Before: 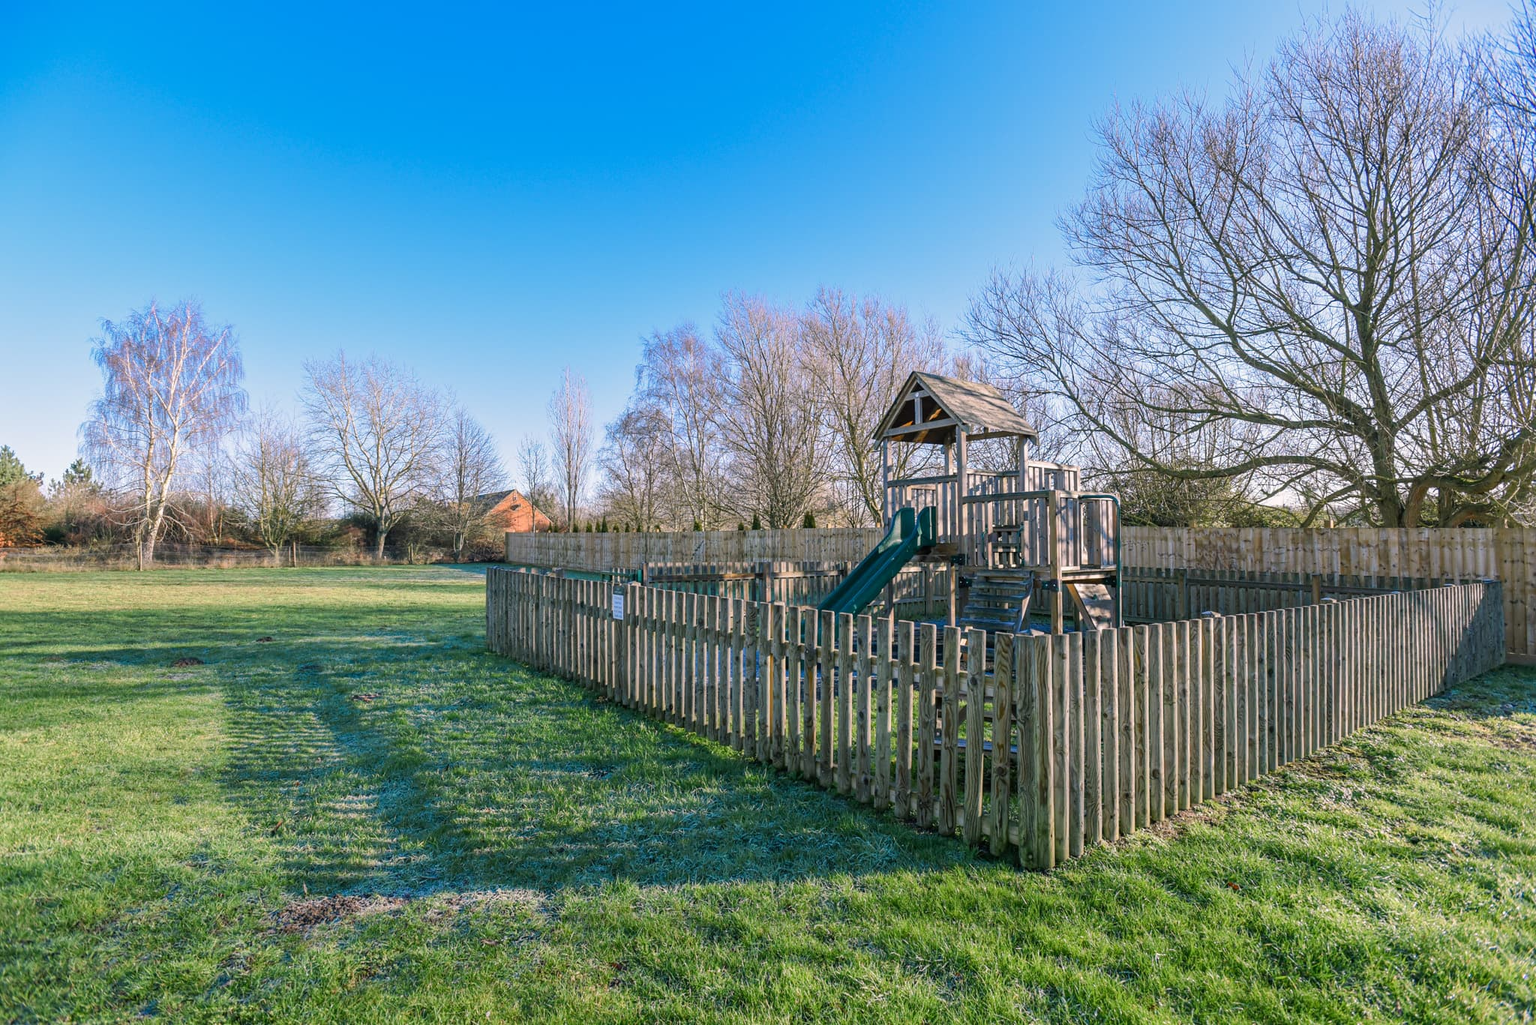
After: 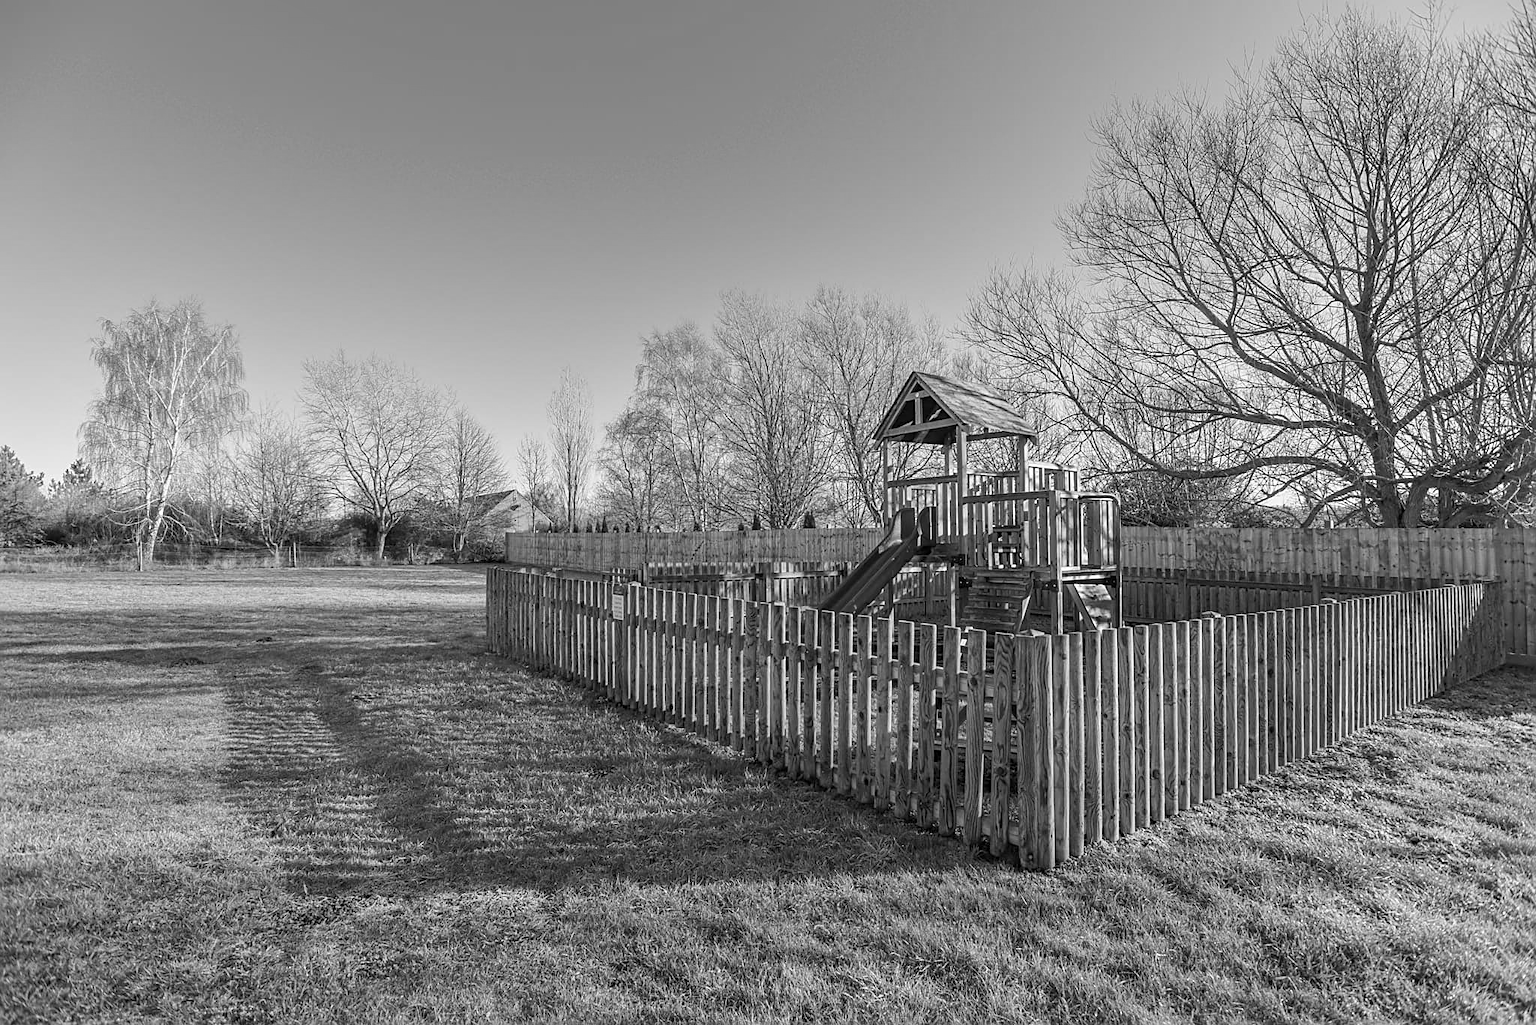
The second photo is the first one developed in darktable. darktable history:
monochrome: a 32, b 64, size 2.3
sharpen: on, module defaults
